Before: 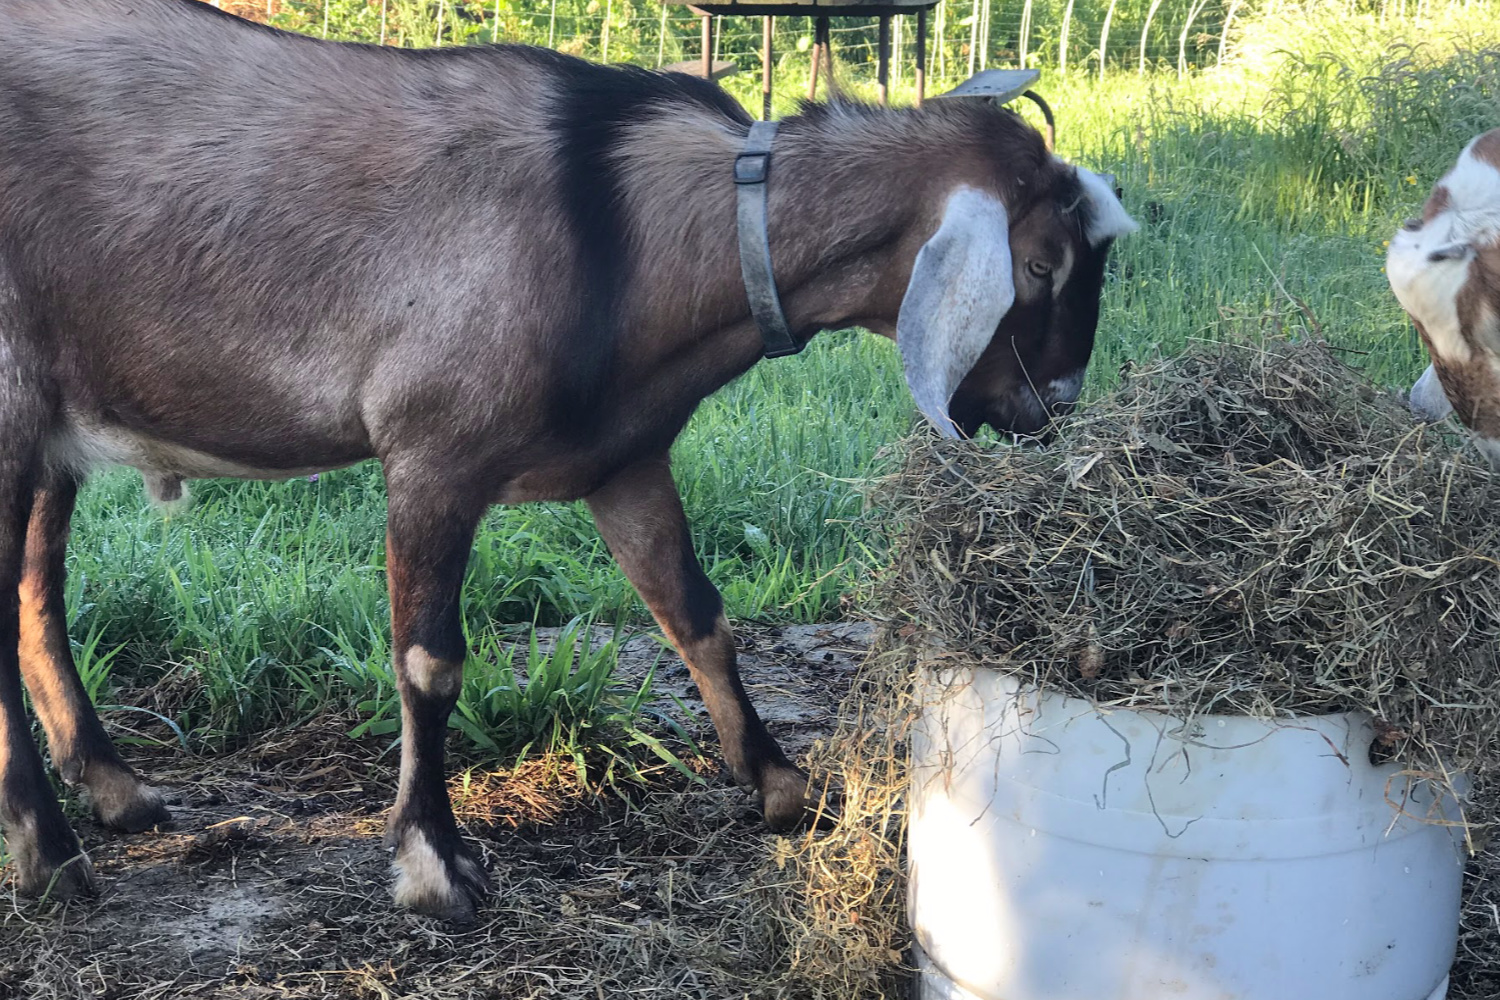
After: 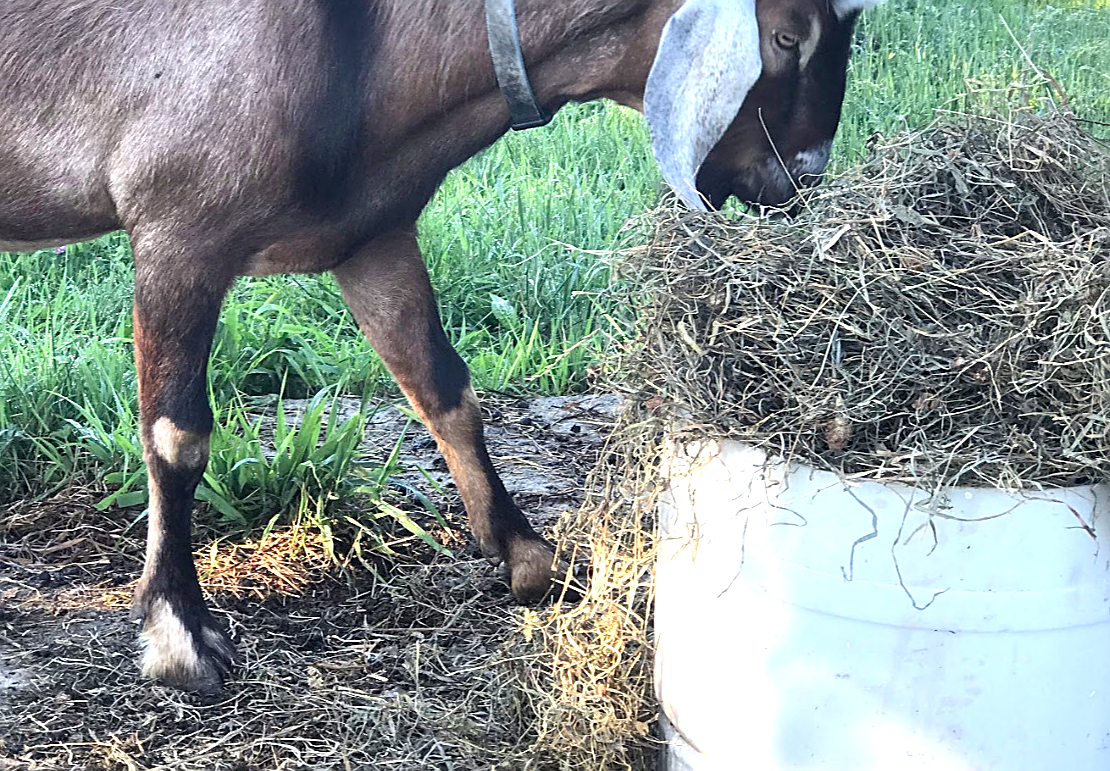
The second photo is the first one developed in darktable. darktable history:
sharpen: on, module defaults
exposure: black level correction 0.001, exposure 1 EV, compensate highlight preservation false
crop: left 16.871%, top 22.857%, right 9.116%
